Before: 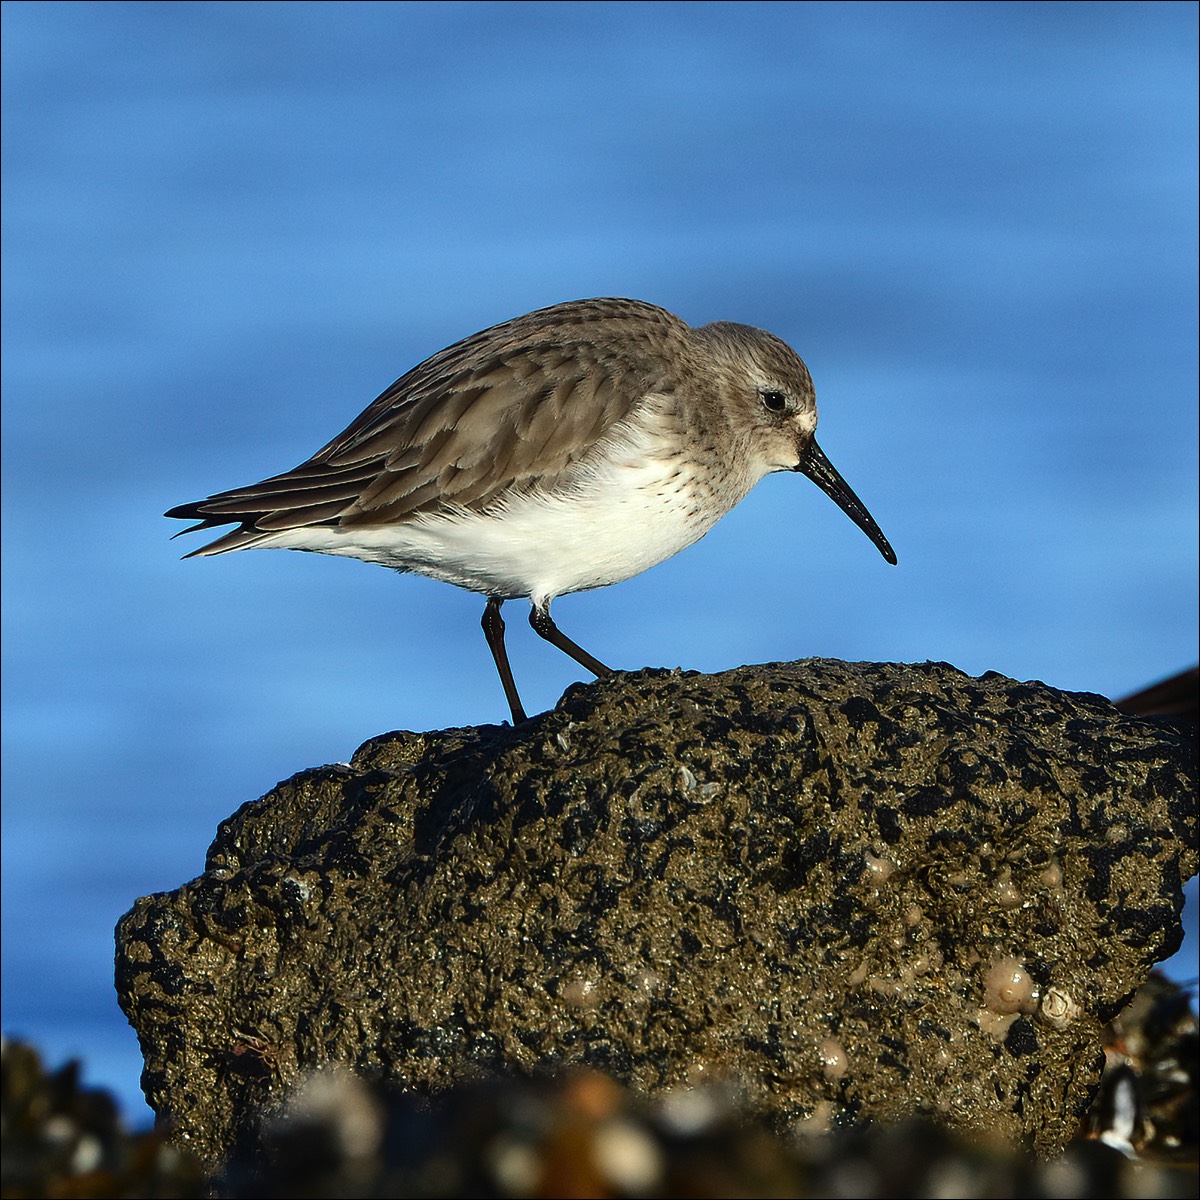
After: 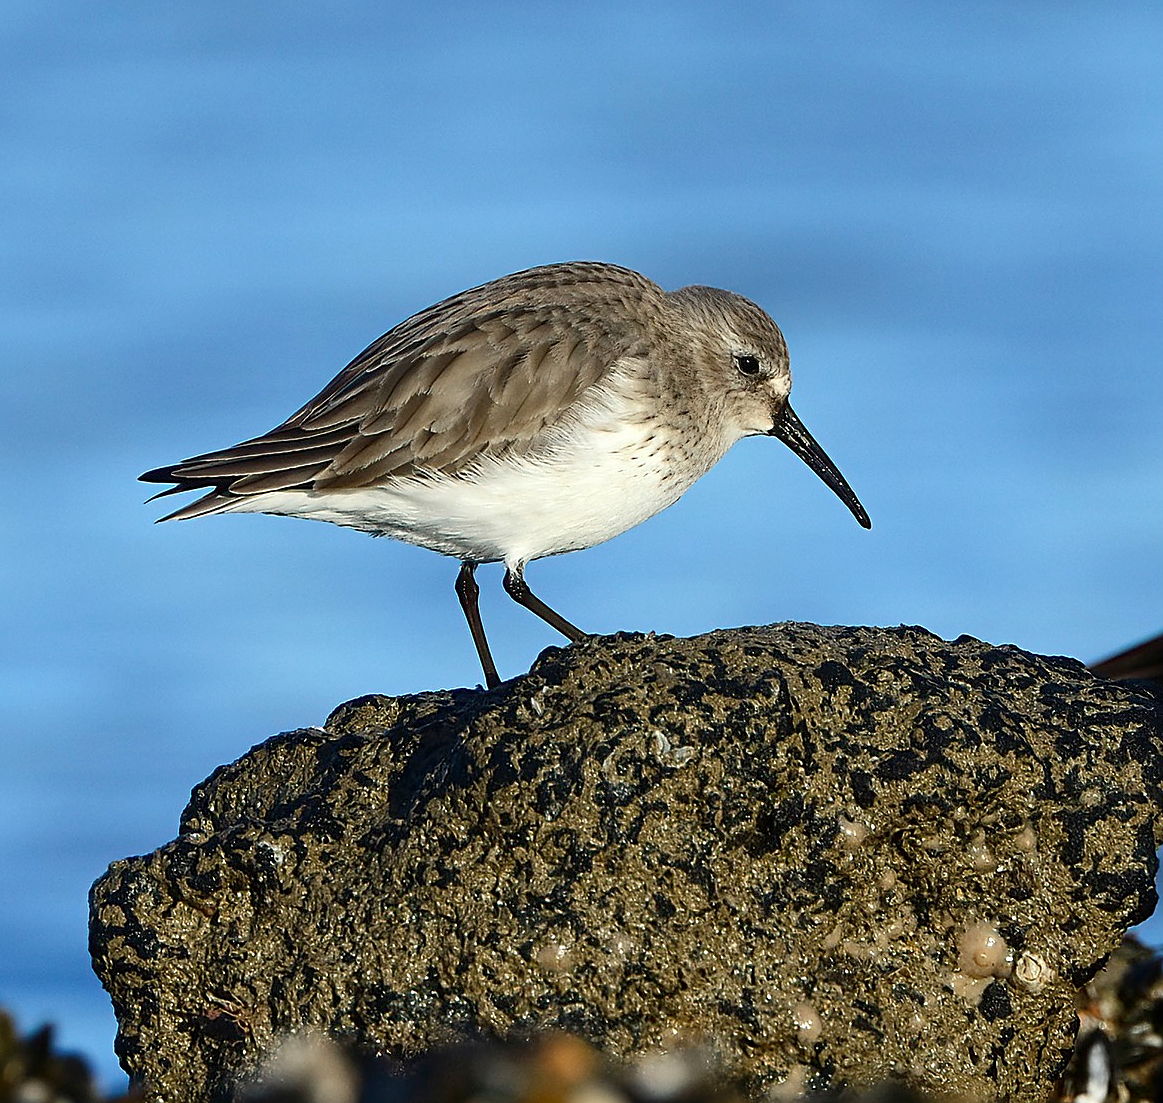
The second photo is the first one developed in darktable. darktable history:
sharpen: on, module defaults
crop: left 2.215%, top 3.051%, right 0.798%, bottom 4.983%
